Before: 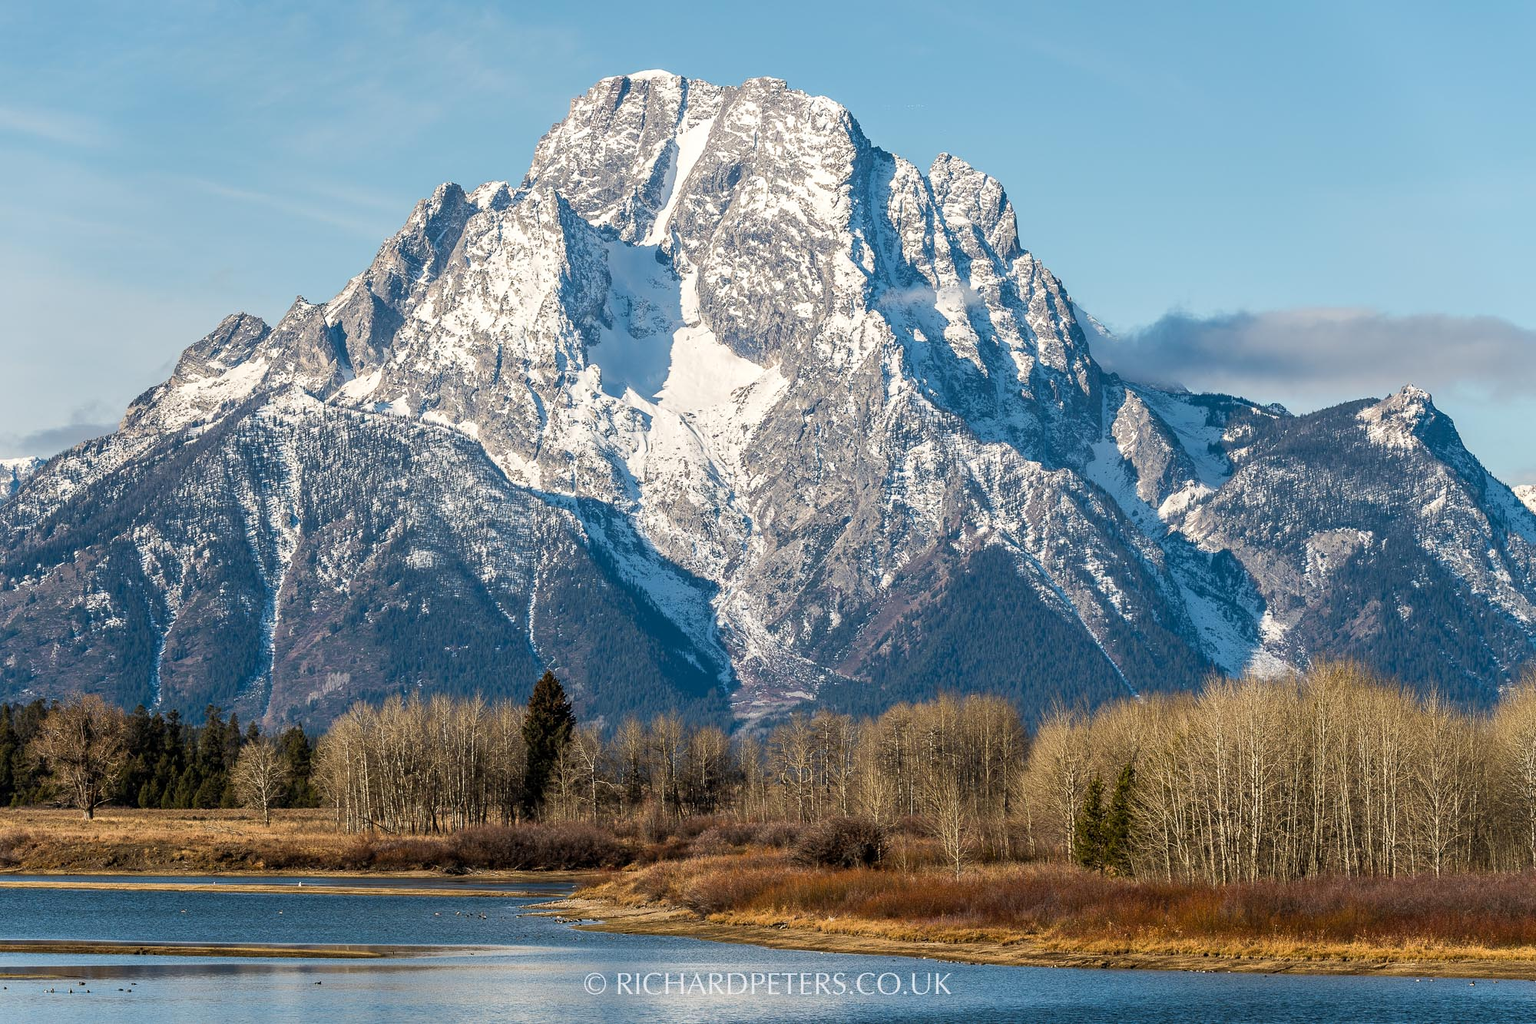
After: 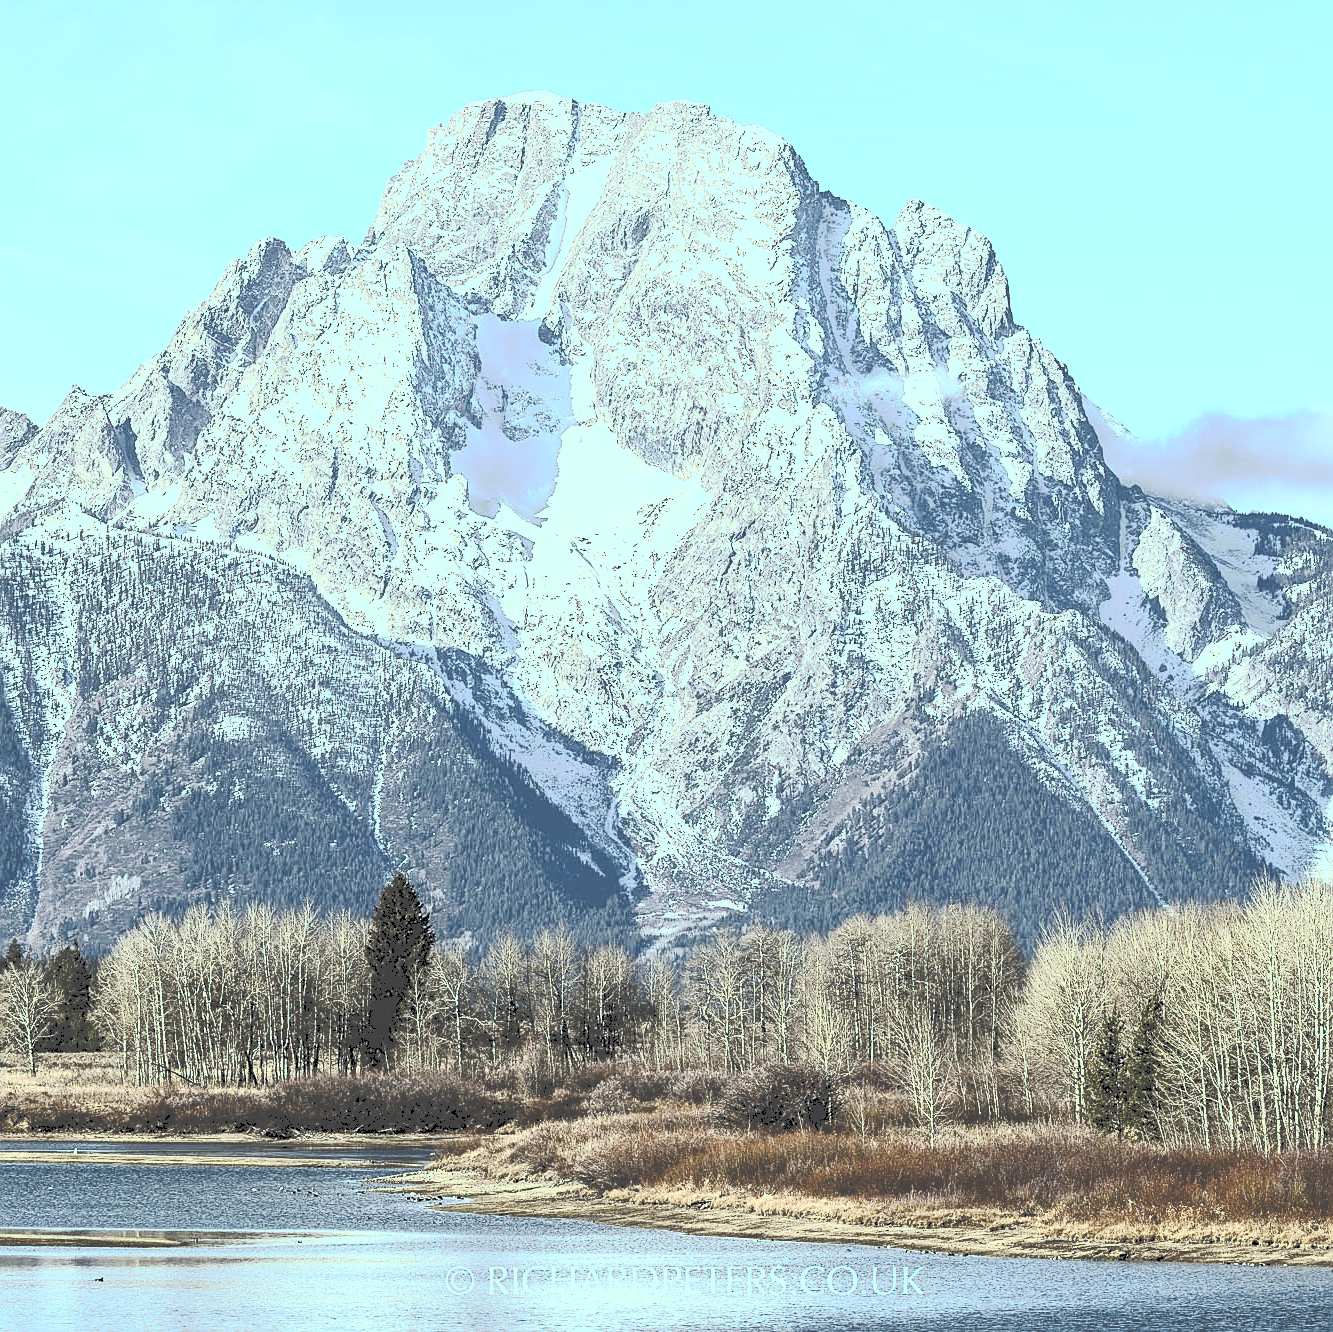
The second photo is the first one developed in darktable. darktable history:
crop and rotate: left 15.754%, right 17.579%
tone curve: curves: ch0 [(0, 0) (0.003, 0.272) (0.011, 0.275) (0.025, 0.275) (0.044, 0.278) (0.069, 0.282) (0.1, 0.284) (0.136, 0.287) (0.177, 0.294) (0.224, 0.314) (0.277, 0.347) (0.335, 0.403) (0.399, 0.473) (0.468, 0.552) (0.543, 0.622) (0.623, 0.69) (0.709, 0.756) (0.801, 0.818) (0.898, 0.865) (1, 1)], preserve colors none
sharpen: on, module defaults
color balance: mode lift, gamma, gain (sRGB), lift [0.997, 0.979, 1.021, 1.011], gamma [1, 1.084, 0.916, 0.998], gain [1, 0.87, 1.13, 1.101], contrast 4.55%, contrast fulcrum 38.24%, output saturation 104.09%
contrast brightness saturation: contrast 0.57, brightness 0.57, saturation -0.34
